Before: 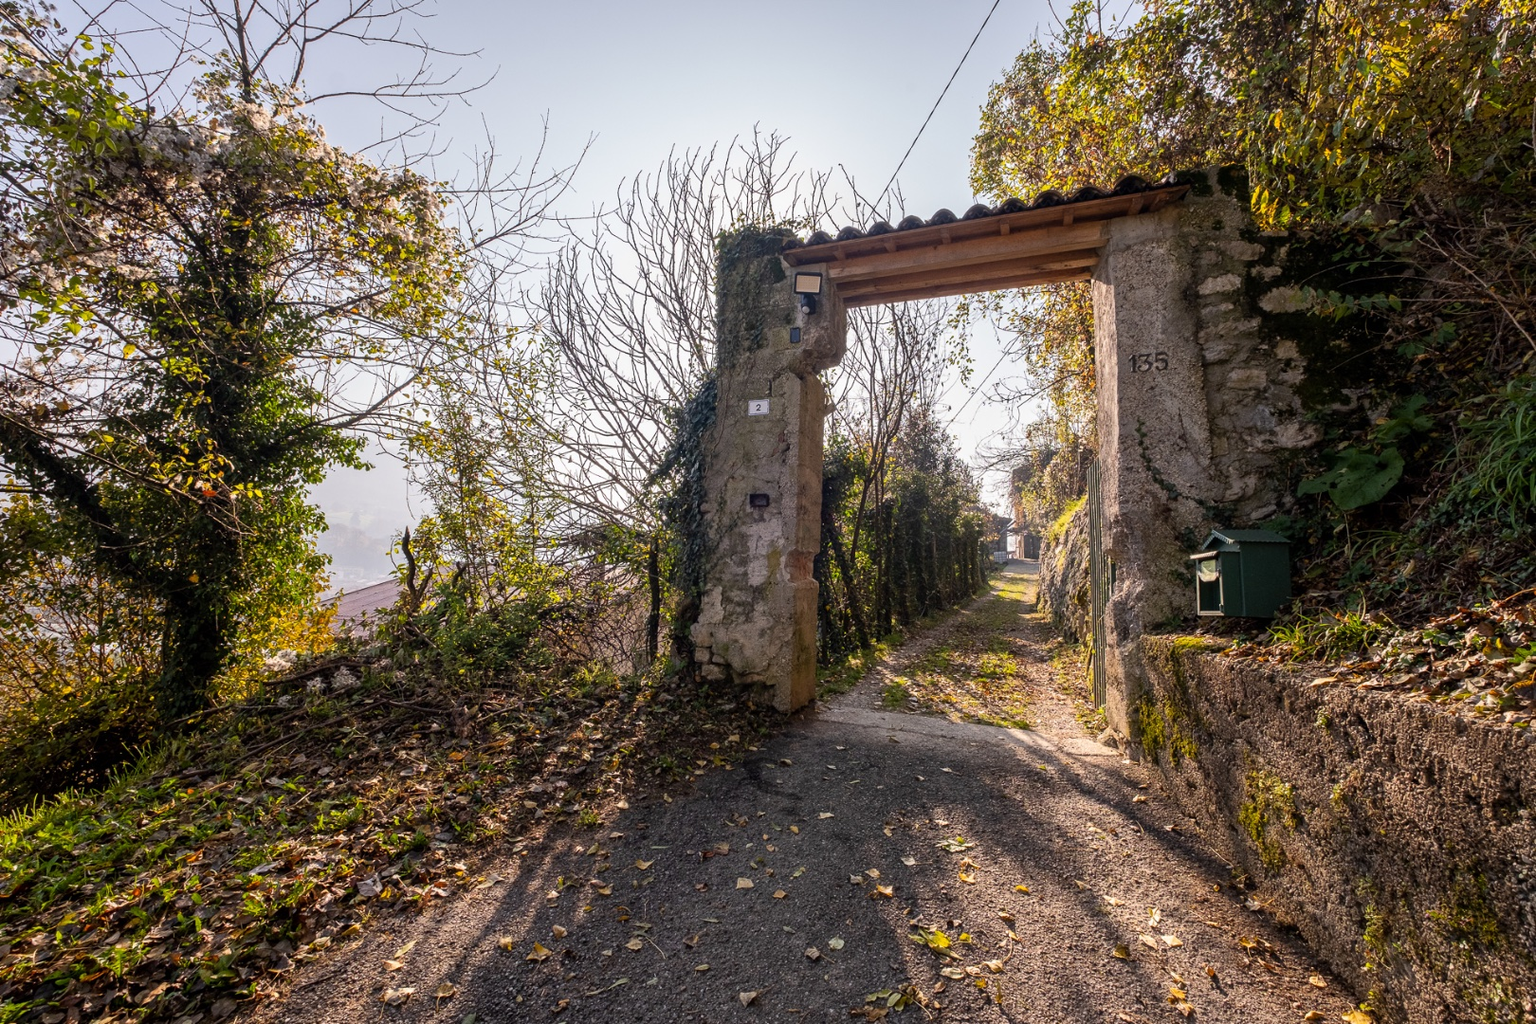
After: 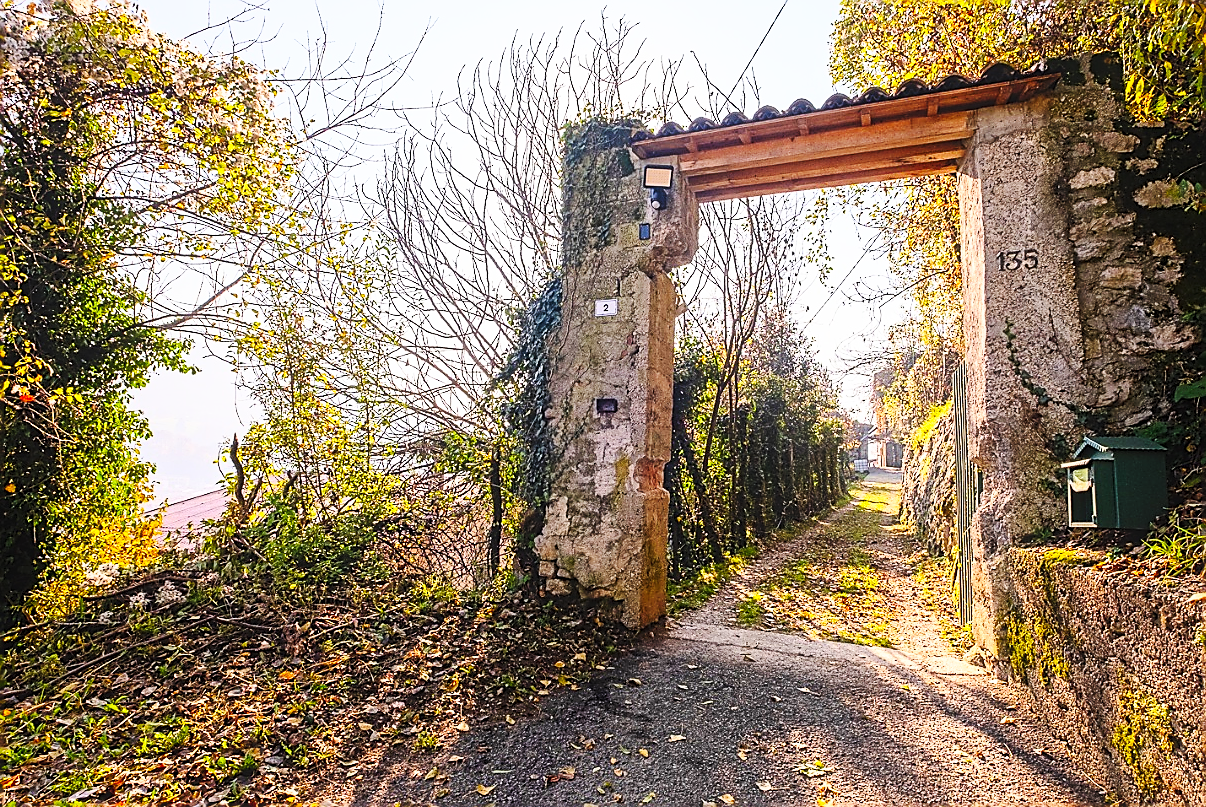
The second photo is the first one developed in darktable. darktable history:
sharpen: radius 1.347, amount 1.246, threshold 0.675
local contrast: mode bilateral grid, contrast 20, coarseness 51, detail 120%, midtone range 0.2
crop and rotate: left 12.019%, top 11.362%, right 13.52%, bottom 13.904%
base curve: curves: ch0 [(0, 0) (0.028, 0.03) (0.121, 0.232) (0.46, 0.748) (0.859, 0.968) (1, 1)], preserve colors none
contrast equalizer: y [[0.439, 0.44, 0.442, 0.457, 0.493, 0.498], [0.5 ×6], [0.5 ×6], [0 ×6], [0 ×6]]
contrast brightness saturation: contrast 0.236, brightness 0.269, saturation 0.38
exposure: black level correction 0.002, exposure -0.097 EV, compensate highlight preservation false
